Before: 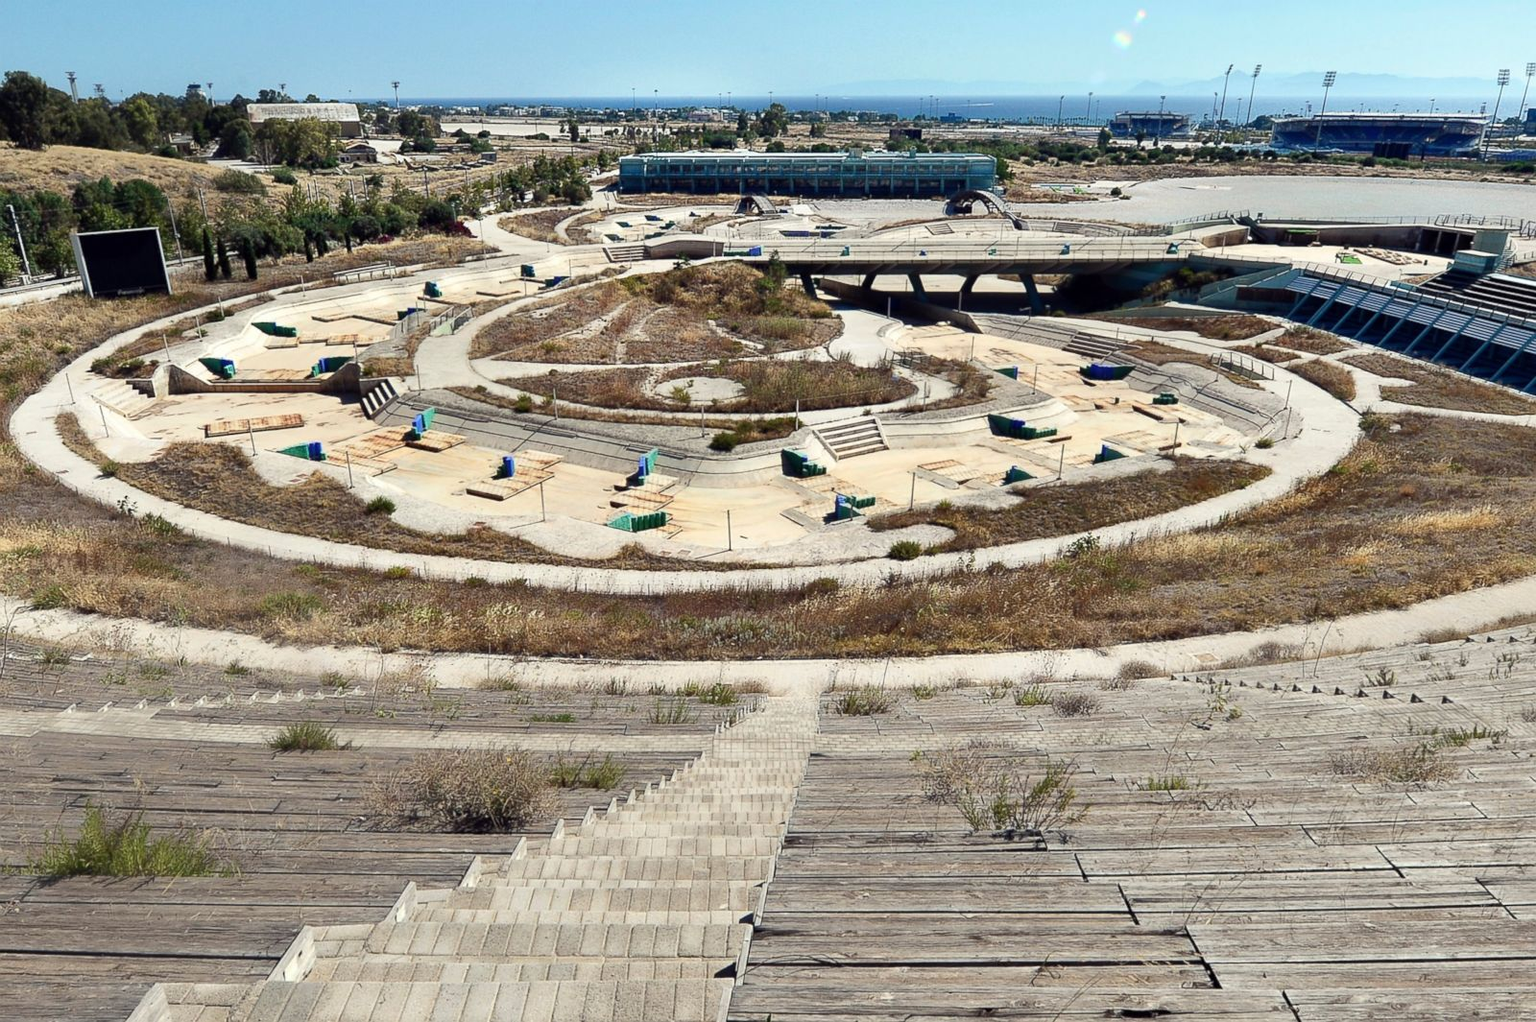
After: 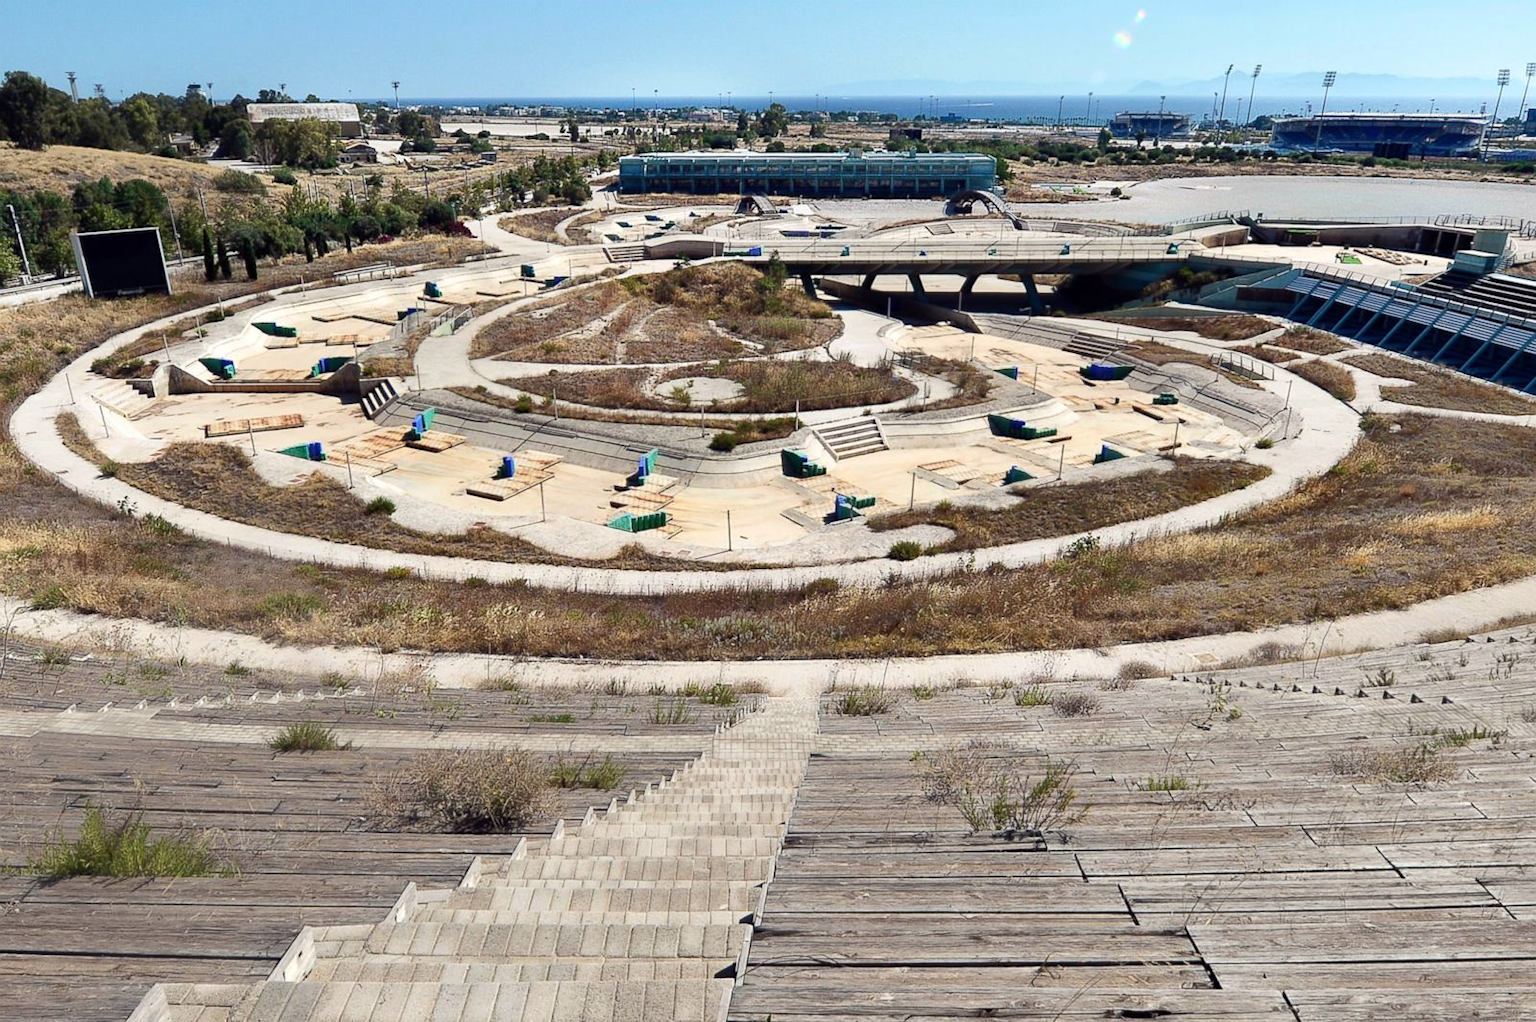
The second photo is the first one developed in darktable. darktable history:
velvia: strength 6%
white balance: red 1.009, blue 1.027
